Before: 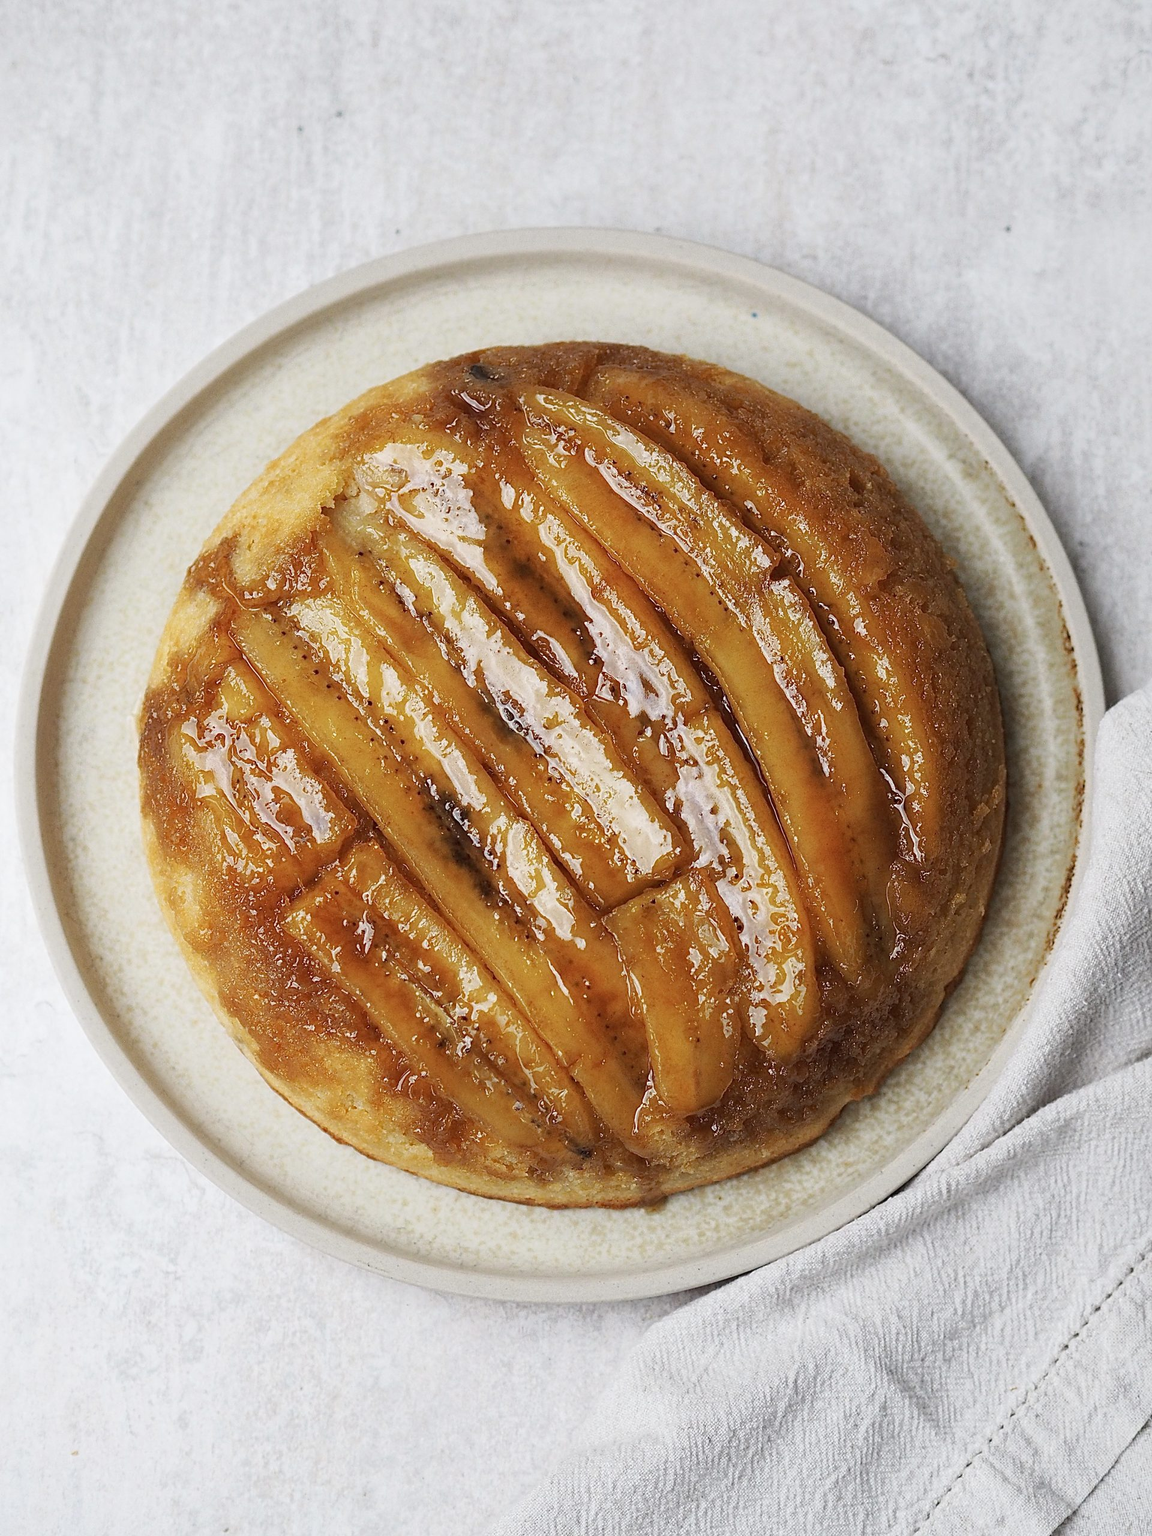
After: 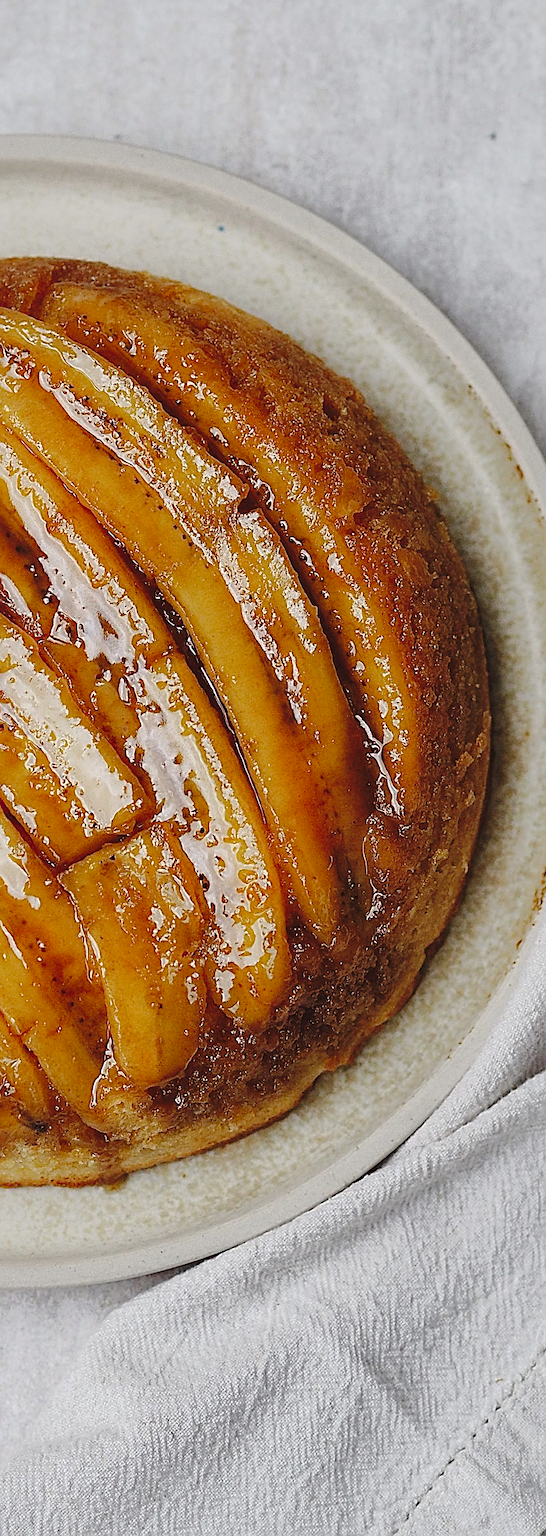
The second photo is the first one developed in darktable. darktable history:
sharpen: on, module defaults
shadows and highlights: on, module defaults
crop: left 47.628%, top 6.643%, right 7.874%
tone curve: curves: ch0 [(0, 0) (0.003, 0.041) (0.011, 0.042) (0.025, 0.041) (0.044, 0.043) (0.069, 0.048) (0.1, 0.059) (0.136, 0.079) (0.177, 0.107) (0.224, 0.152) (0.277, 0.235) (0.335, 0.331) (0.399, 0.427) (0.468, 0.512) (0.543, 0.595) (0.623, 0.668) (0.709, 0.736) (0.801, 0.813) (0.898, 0.891) (1, 1)], preserve colors none
contrast brightness saturation: contrast 0.07
